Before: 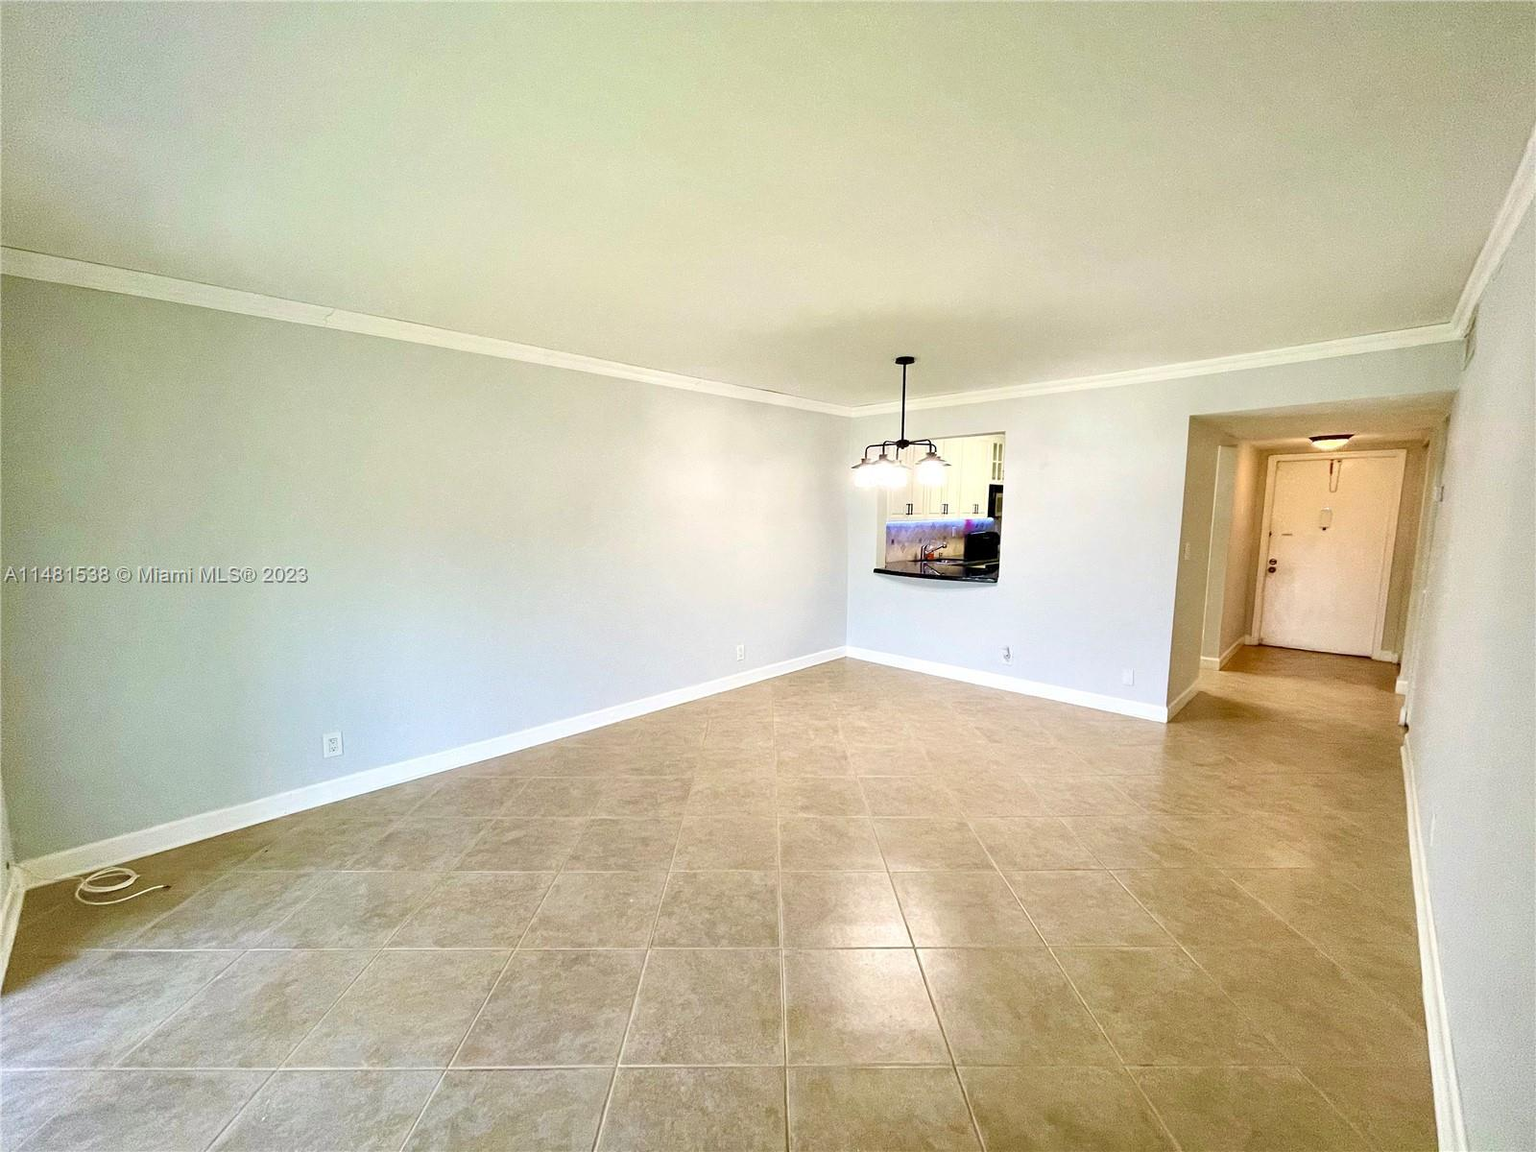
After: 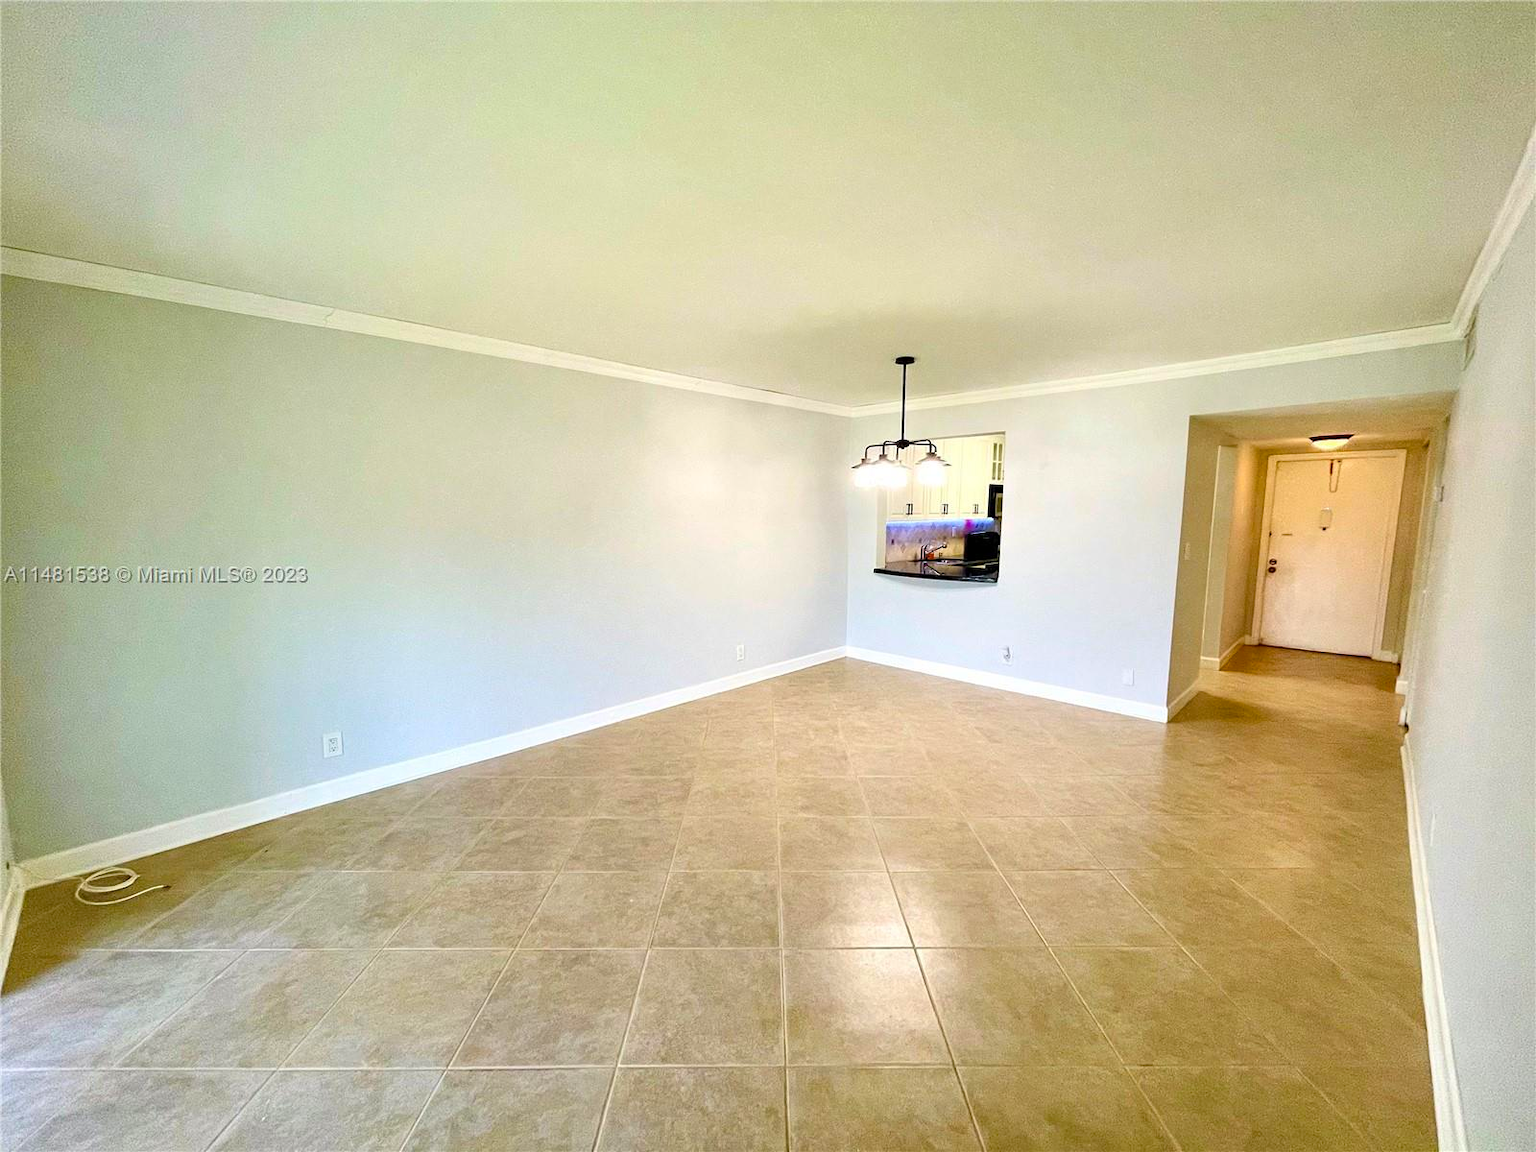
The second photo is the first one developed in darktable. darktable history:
color balance rgb: shadows lift › chroma 0.74%, shadows lift › hue 112.59°, linear chroma grading › global chroma 8.03%, perceptual saturation grading › global saturation 9.973%, global vibrance 15.256%
